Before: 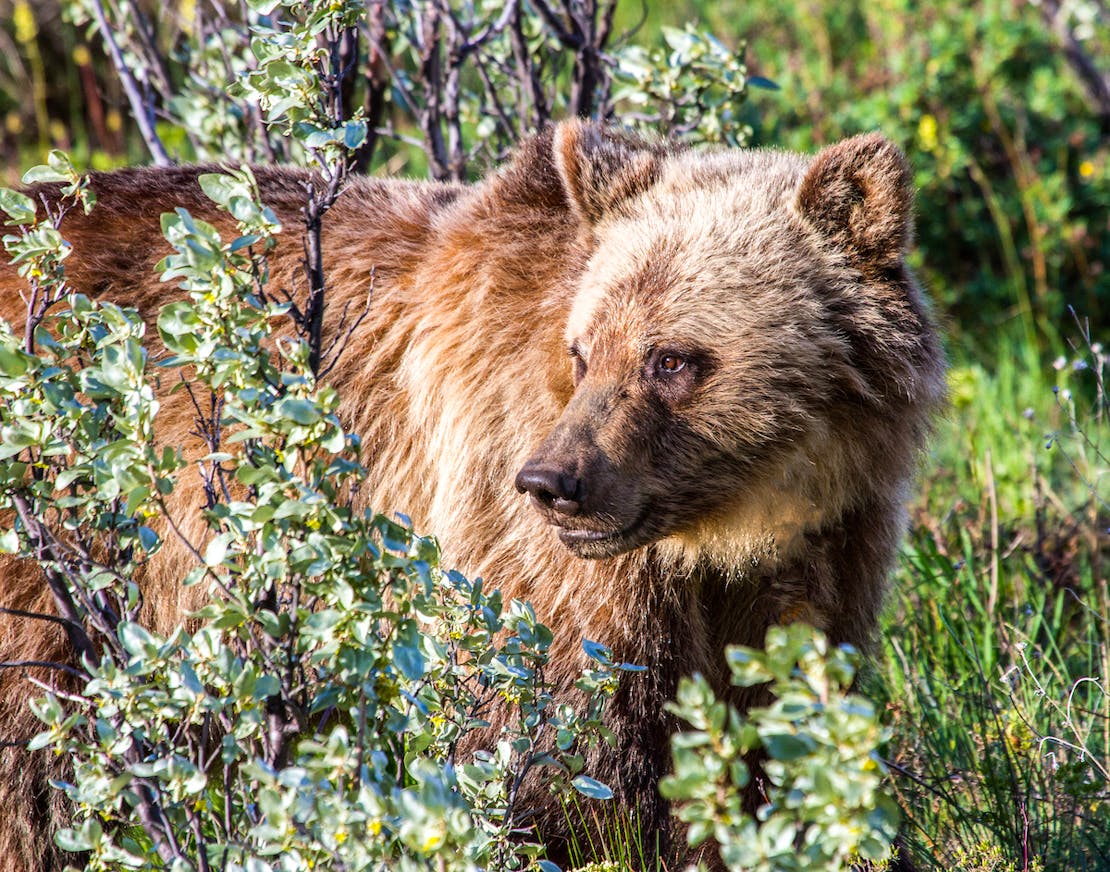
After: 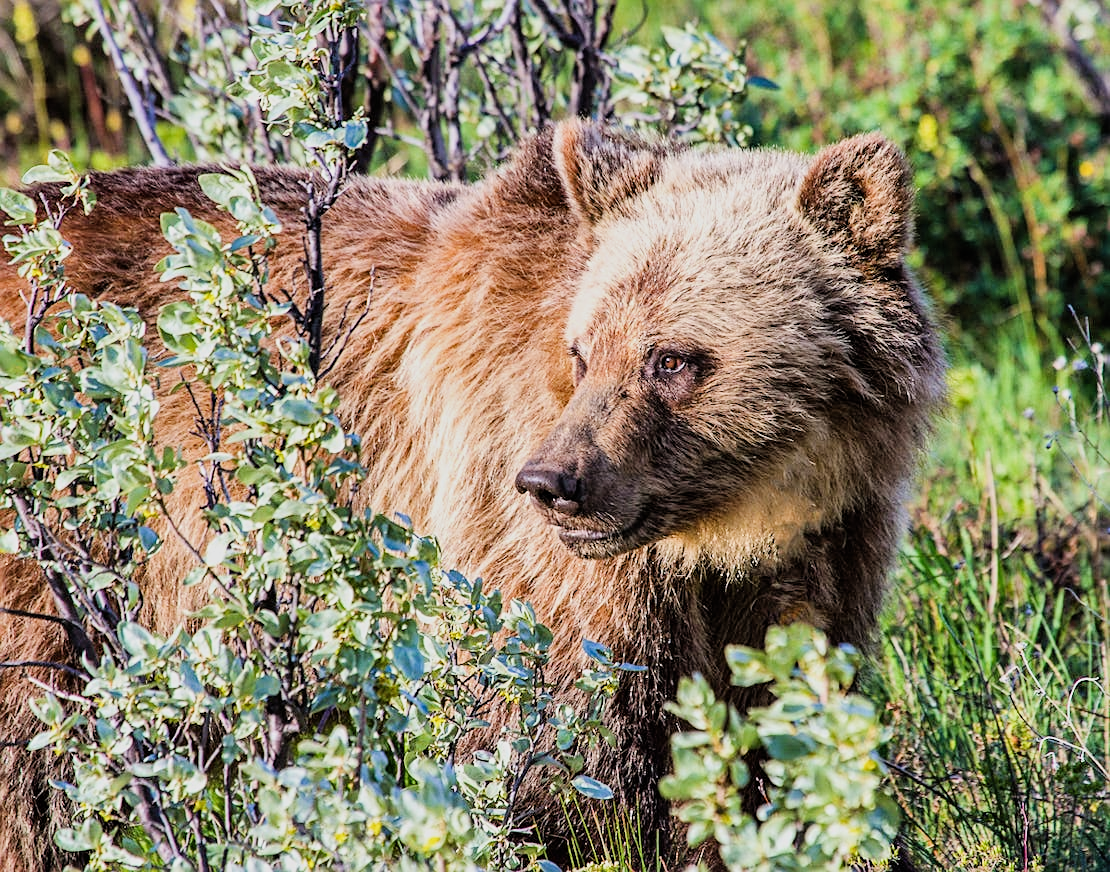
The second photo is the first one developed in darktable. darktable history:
exposure: black level correction -0.002, exposure 0.54 EV, compensate highlight preservation false
filmic rgb: black relative exposure -7.65 EV, white relative exposure 4.56 EV, hardness 3.61
sharpen: on, module defaults
white balance: red 1, blue 1
shadows and highlights: soften with gaussian
